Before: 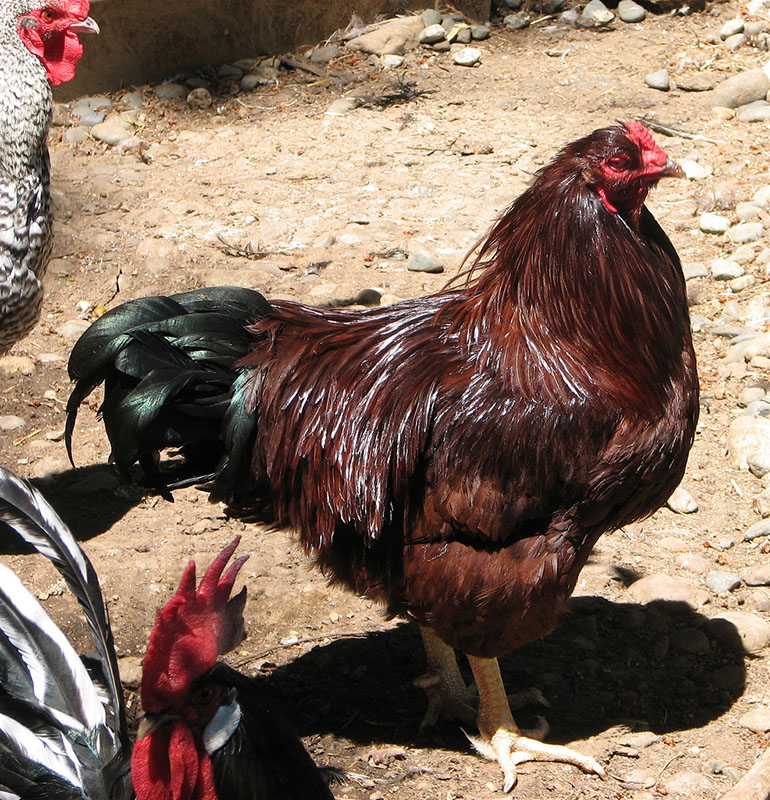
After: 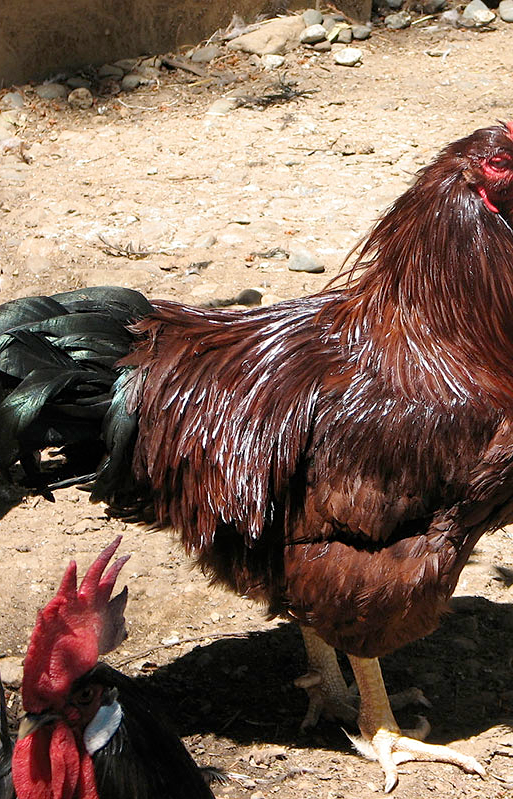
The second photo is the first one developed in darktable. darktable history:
crop and rotate: left 15.546%, right 17.787%
contrast brightness saturation: contrast 0.04, saturation 0.07
exposure: compensate highlight preservation false
sharpen: amount 0.2
